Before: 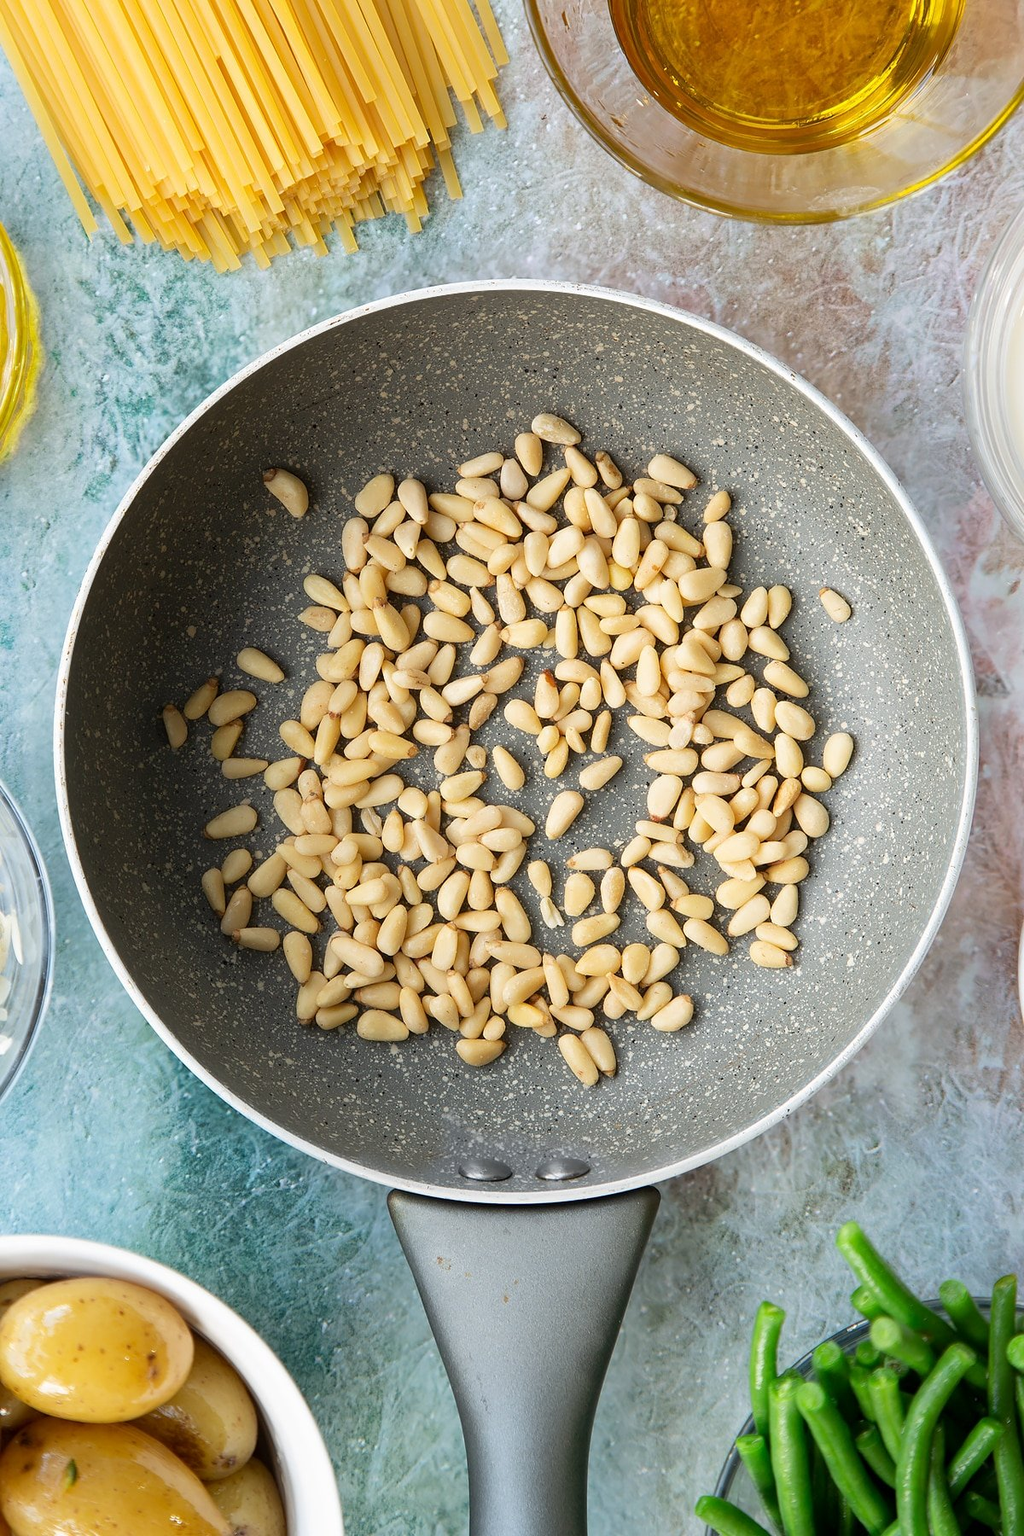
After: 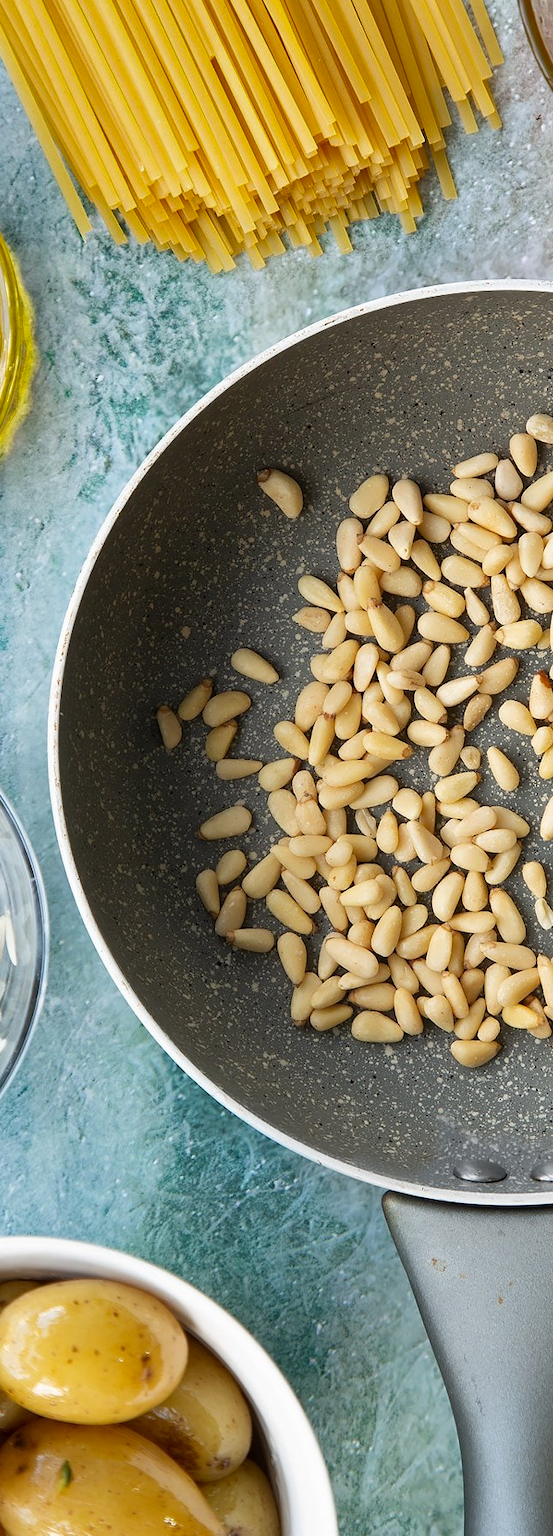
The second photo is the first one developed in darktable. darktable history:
shadows and highlights: shadows 30.65, highlights -62.79, soften with gaussian
crop: left 0.606%, right 45.382%, bottom 0.082%
